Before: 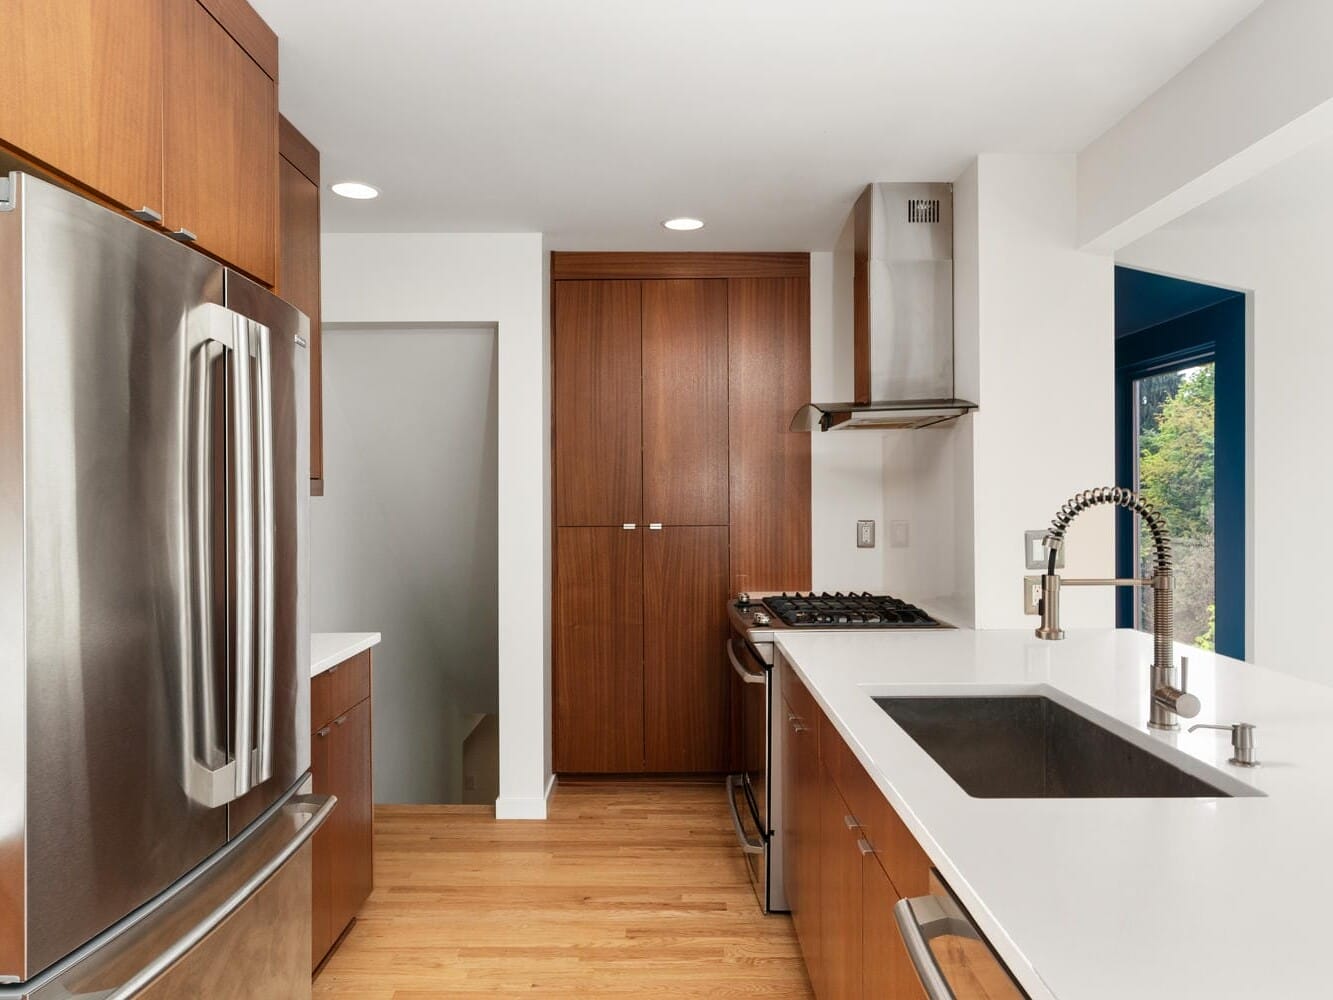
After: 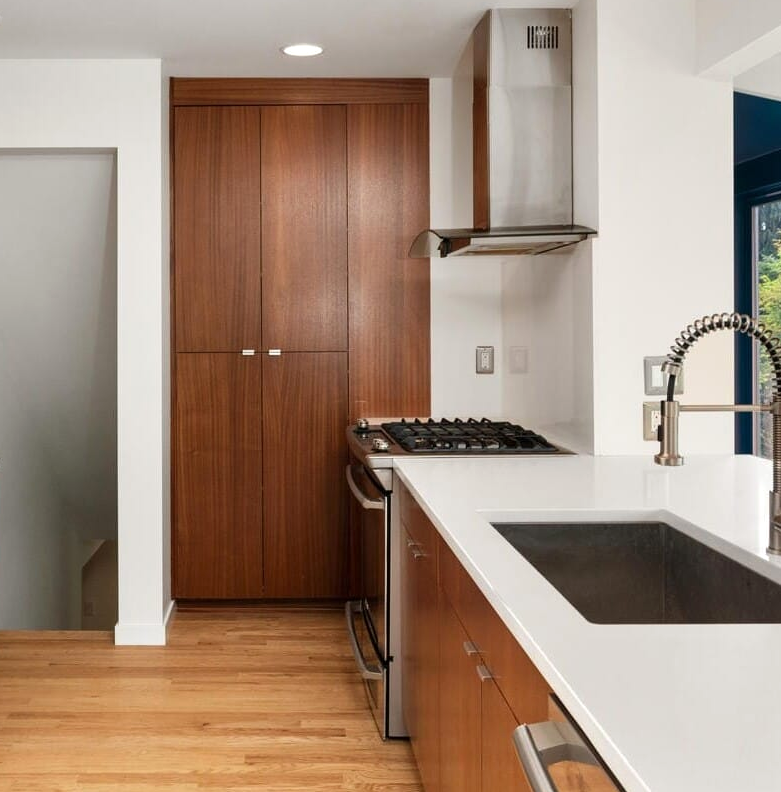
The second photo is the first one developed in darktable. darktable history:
crop and rotate: left 28.614%, top 17.404%, right 12.784%, bottom 3.334%
exposure: exposure 0.085 EV, compensate exposure bias true, compensate highlight preservation false
